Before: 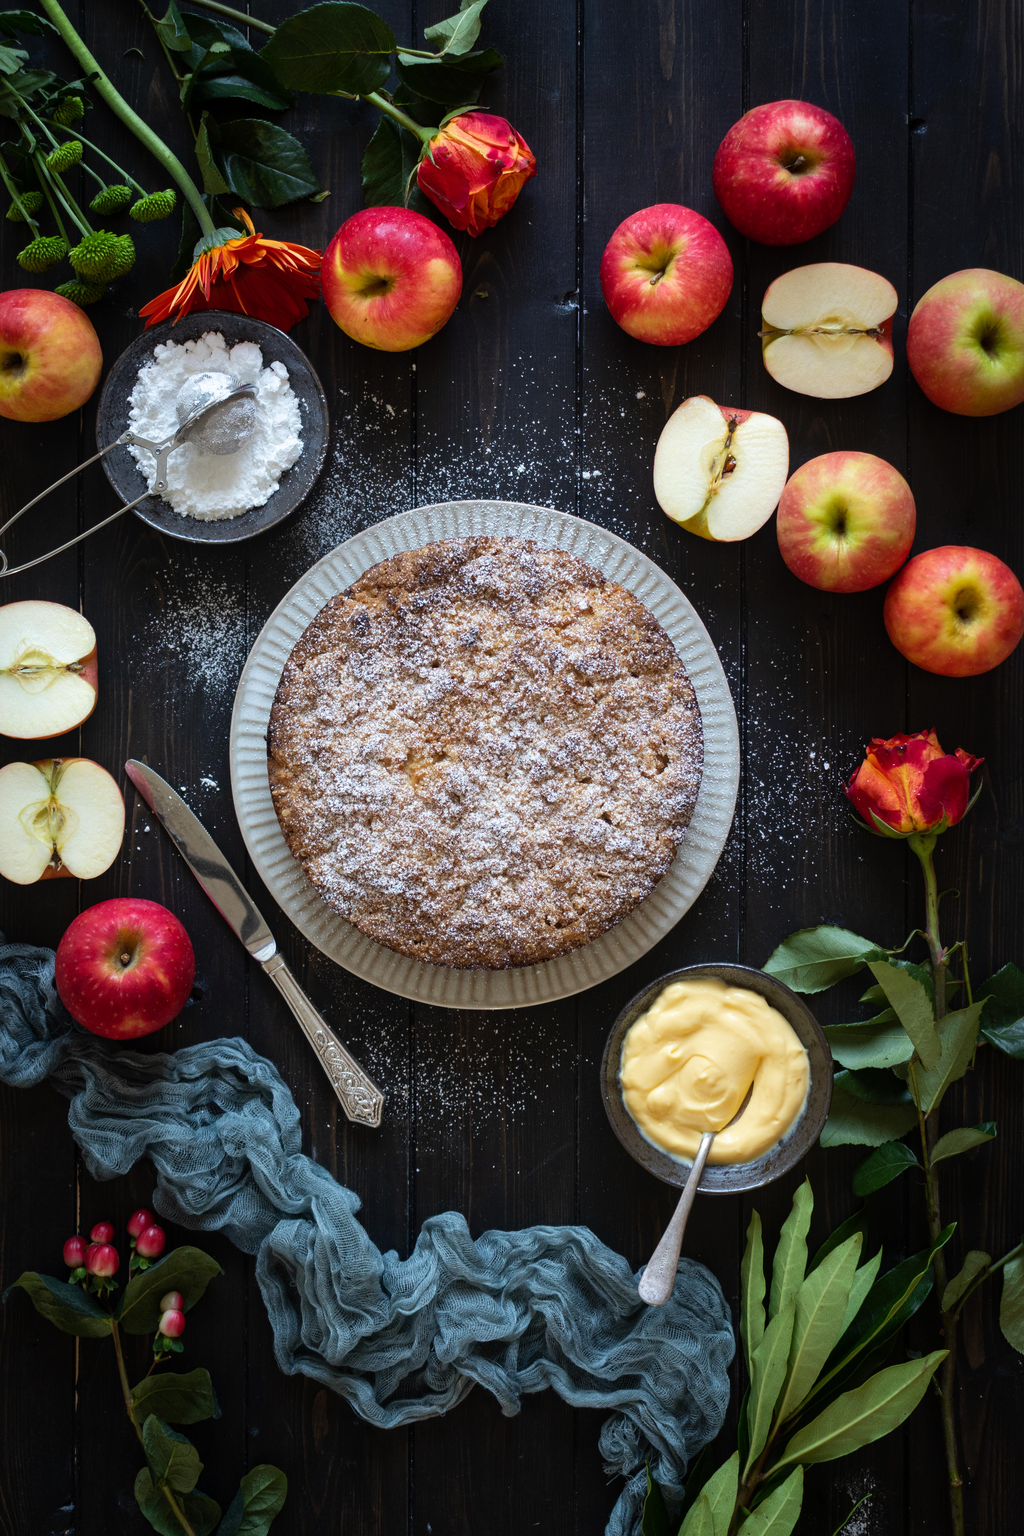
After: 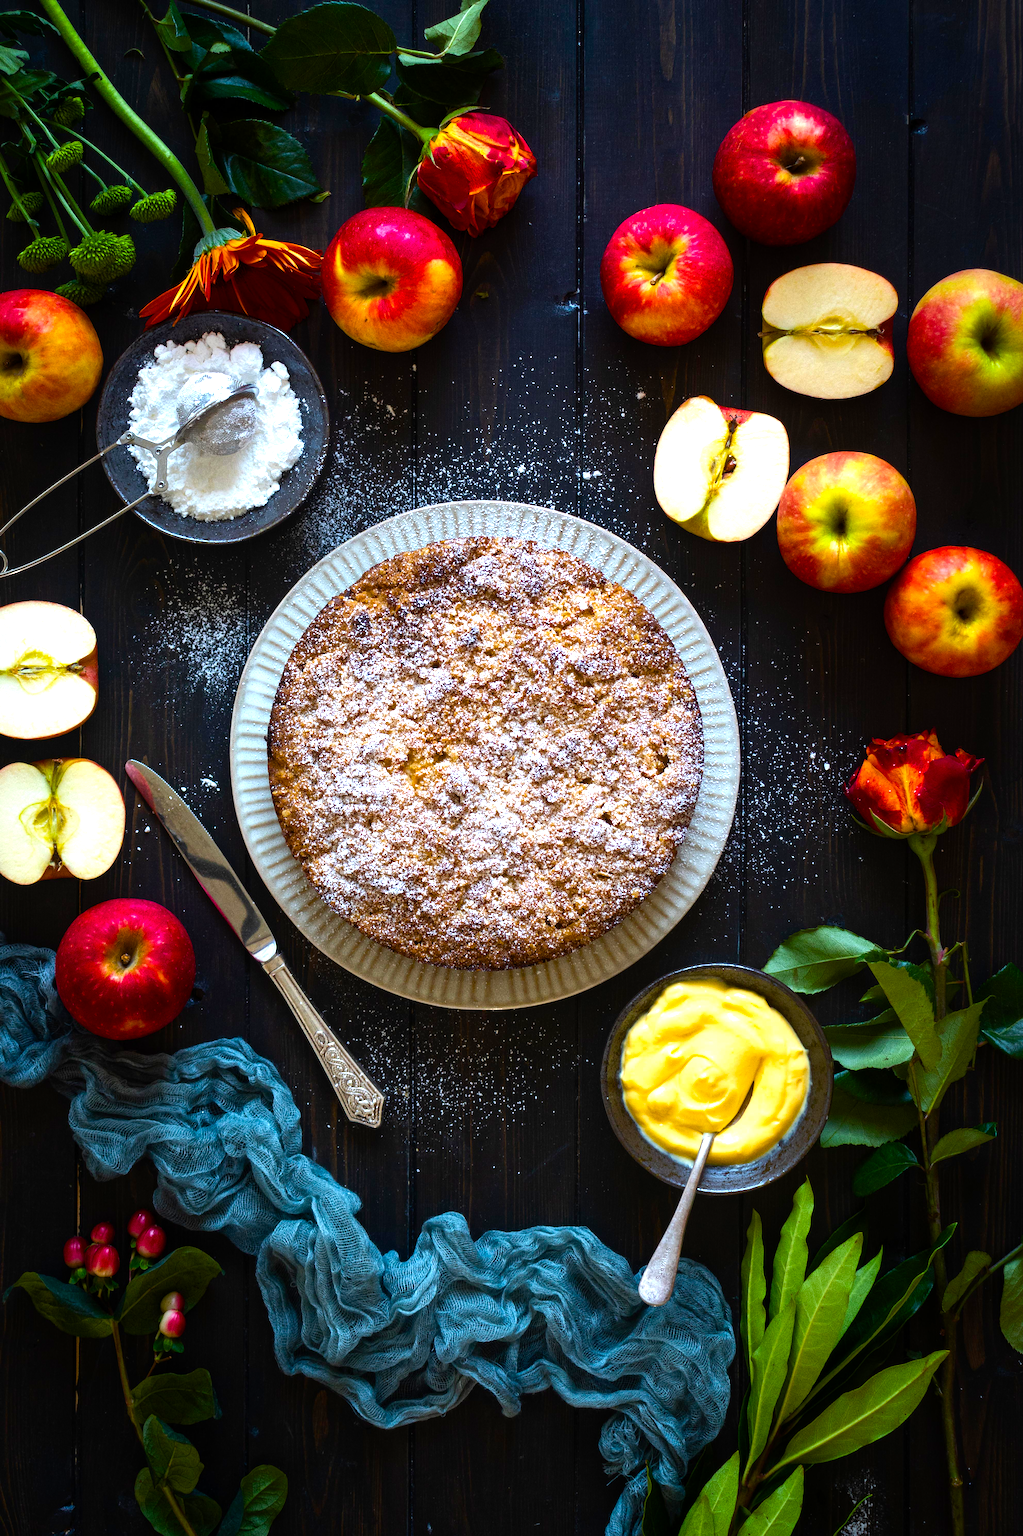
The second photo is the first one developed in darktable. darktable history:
grain: coarseness 0.09 ISO
color balance rgb: linear chroma grading › global chroma 9%, perceptual saturation grading › global saturation 36%, perceptual saturation grading › shadows 35%, perceptual brilliance grading › global brilliance 21.21%, perceptual brilliance grading › shadows -35%, global vibrance 21.21%
